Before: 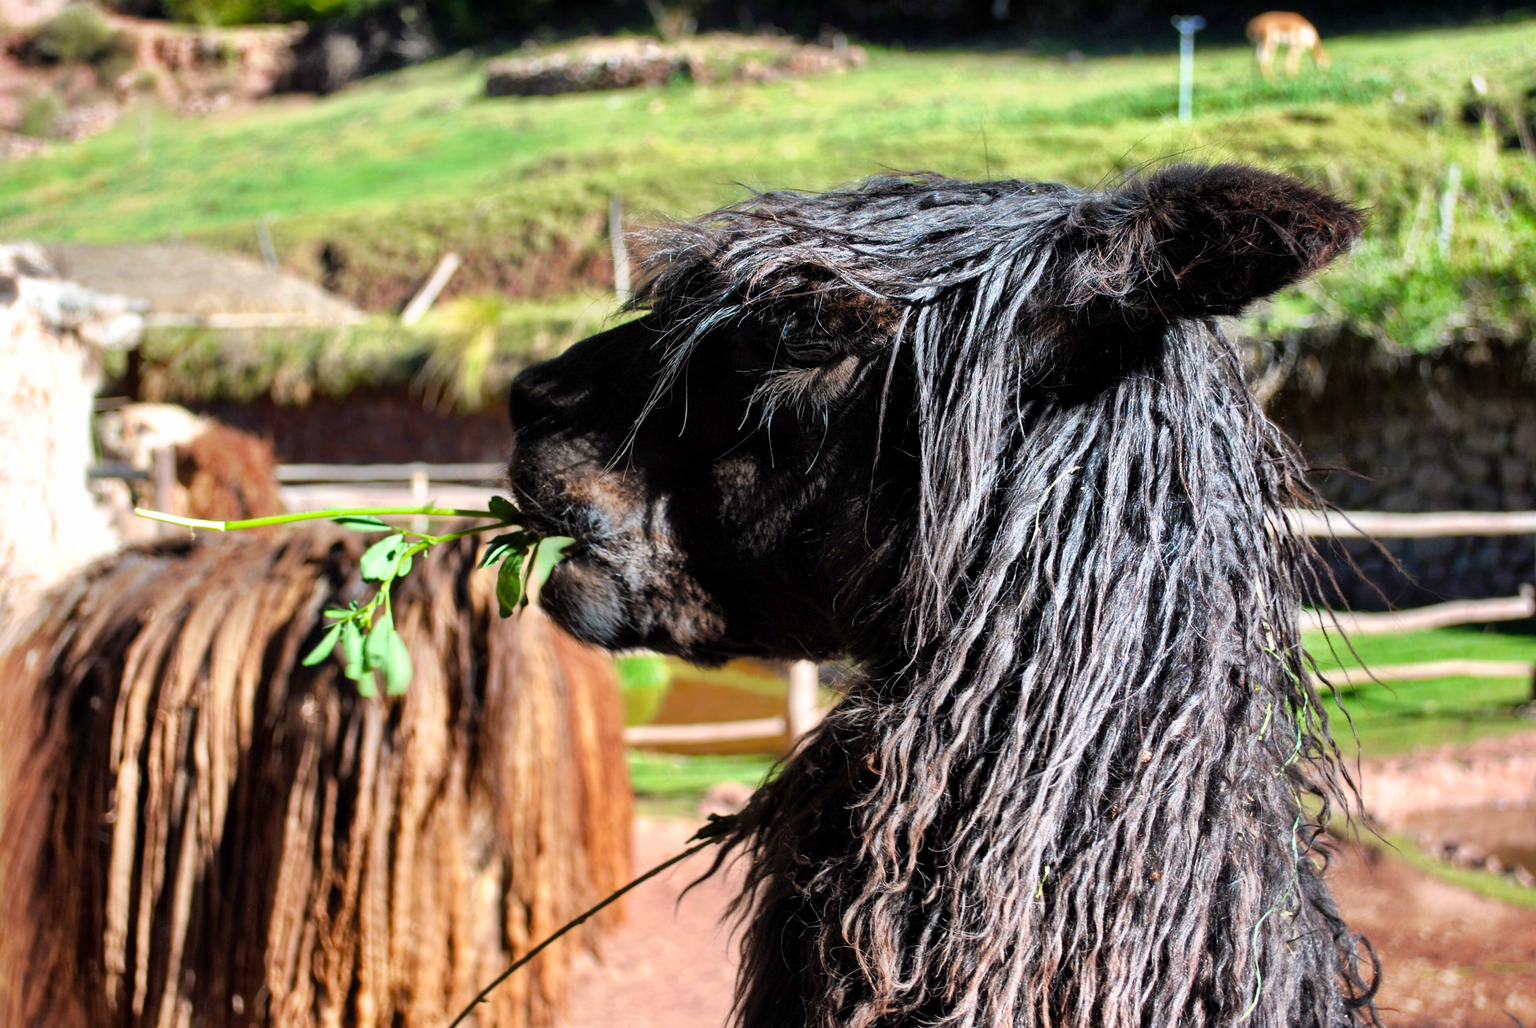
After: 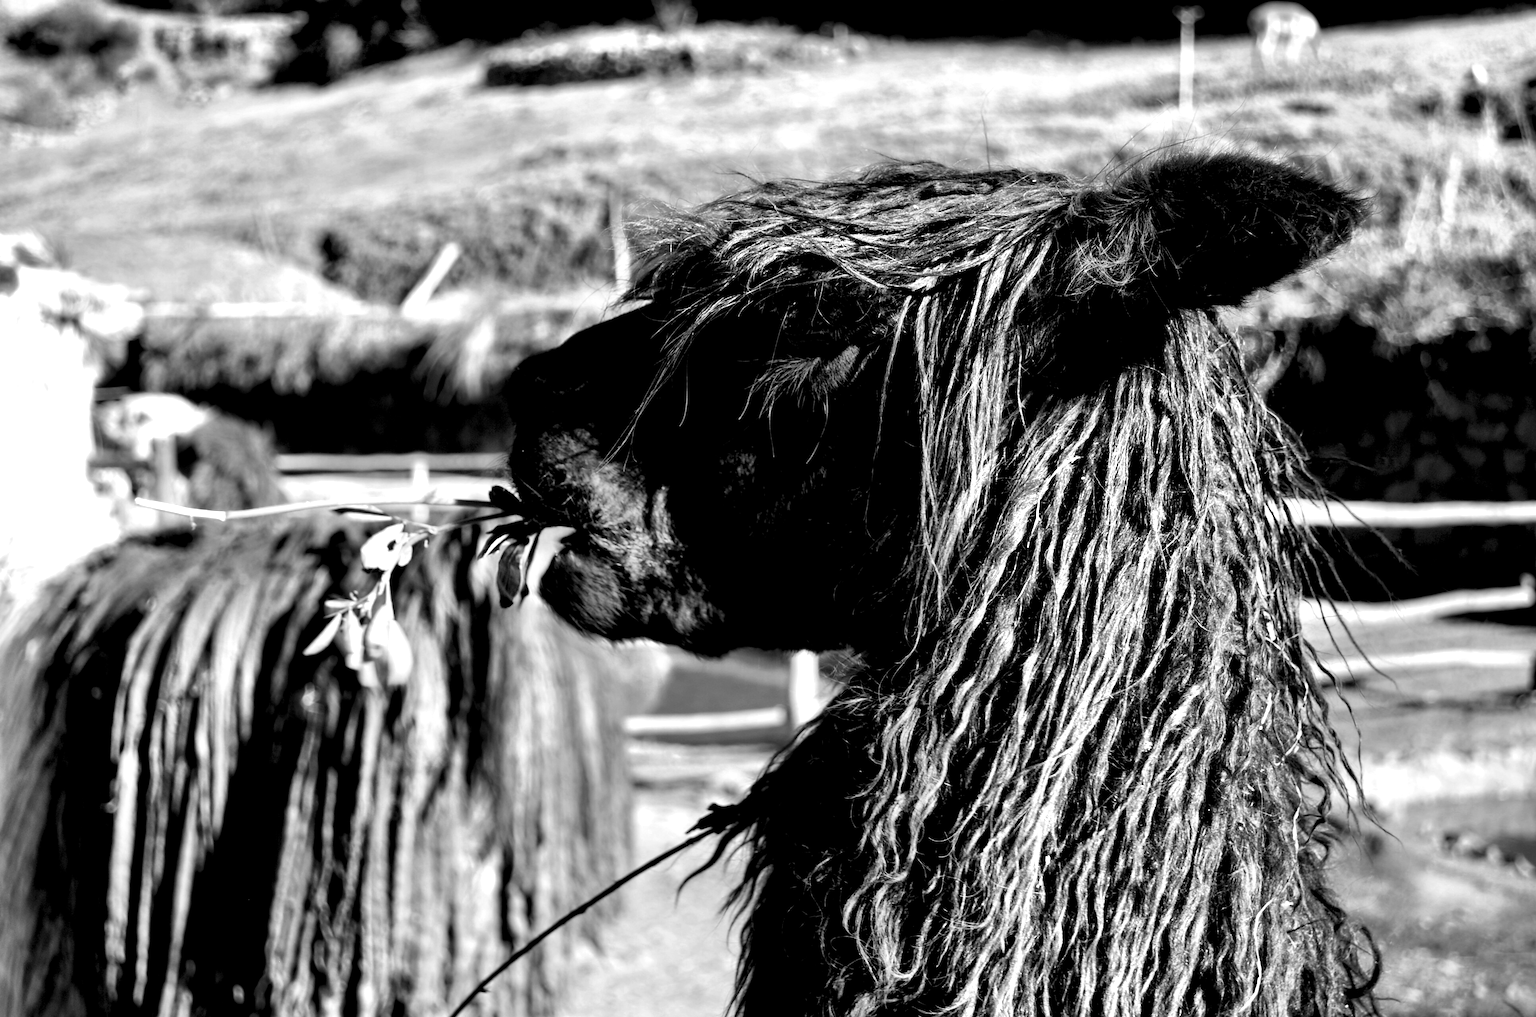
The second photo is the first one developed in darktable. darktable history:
exposure: black level correction 0.001, compensate highlight preservation false
crop: top 1.049%, right 0.001%
monochrome: on, module defaults
levels: levels [0.182, 0.542, 0.902]
